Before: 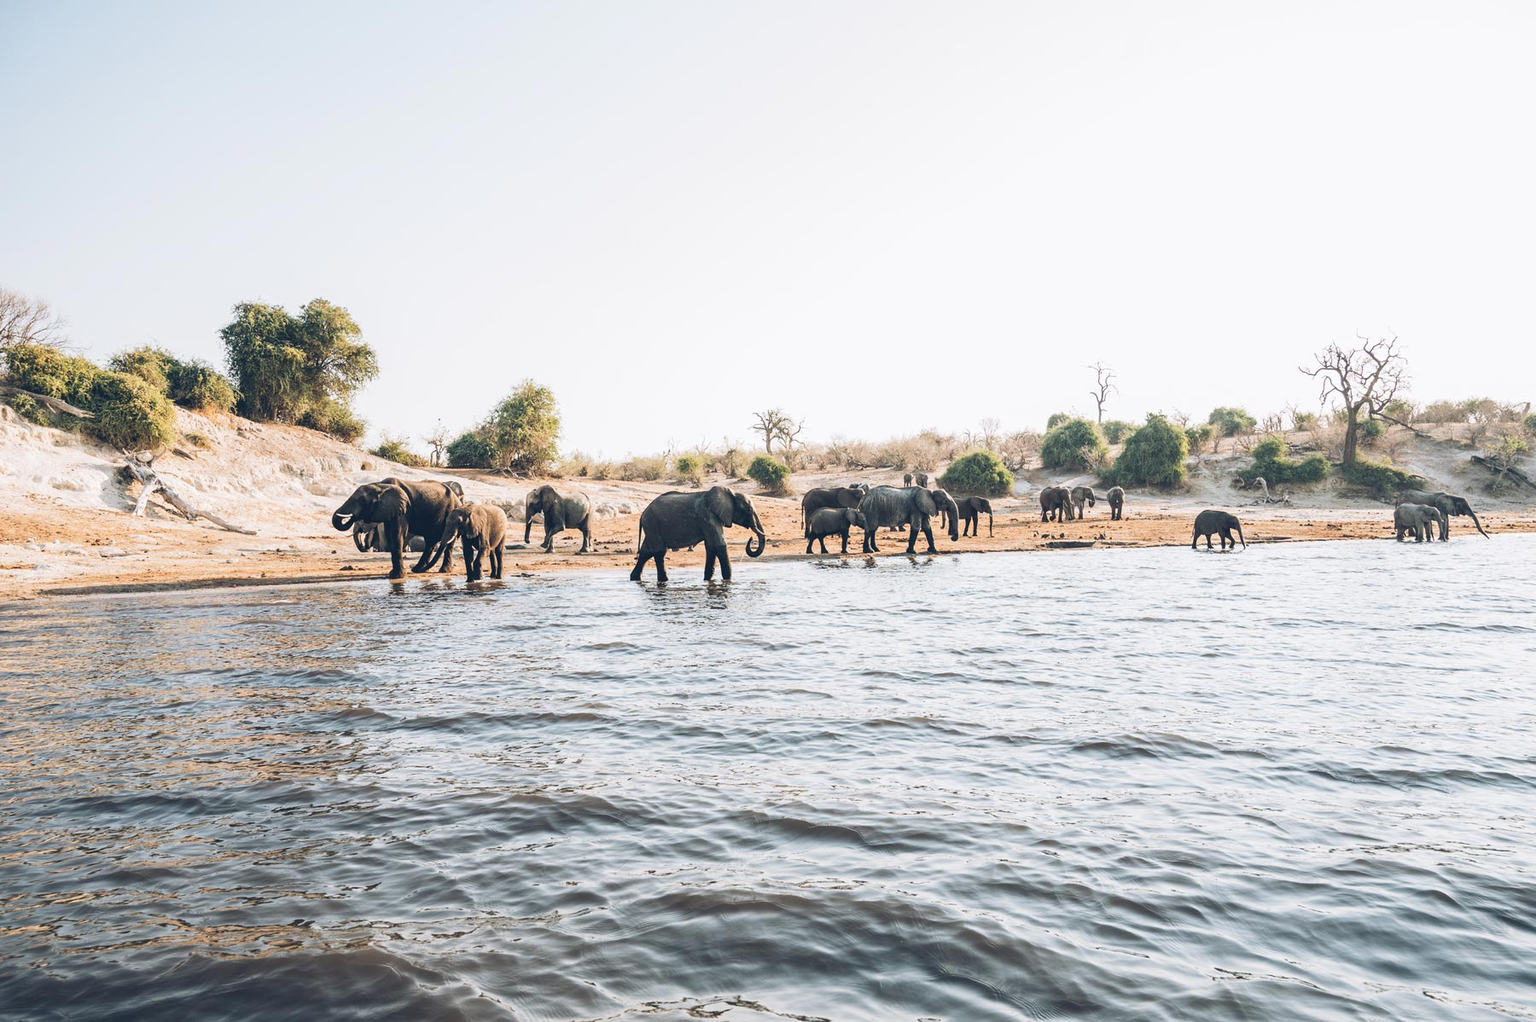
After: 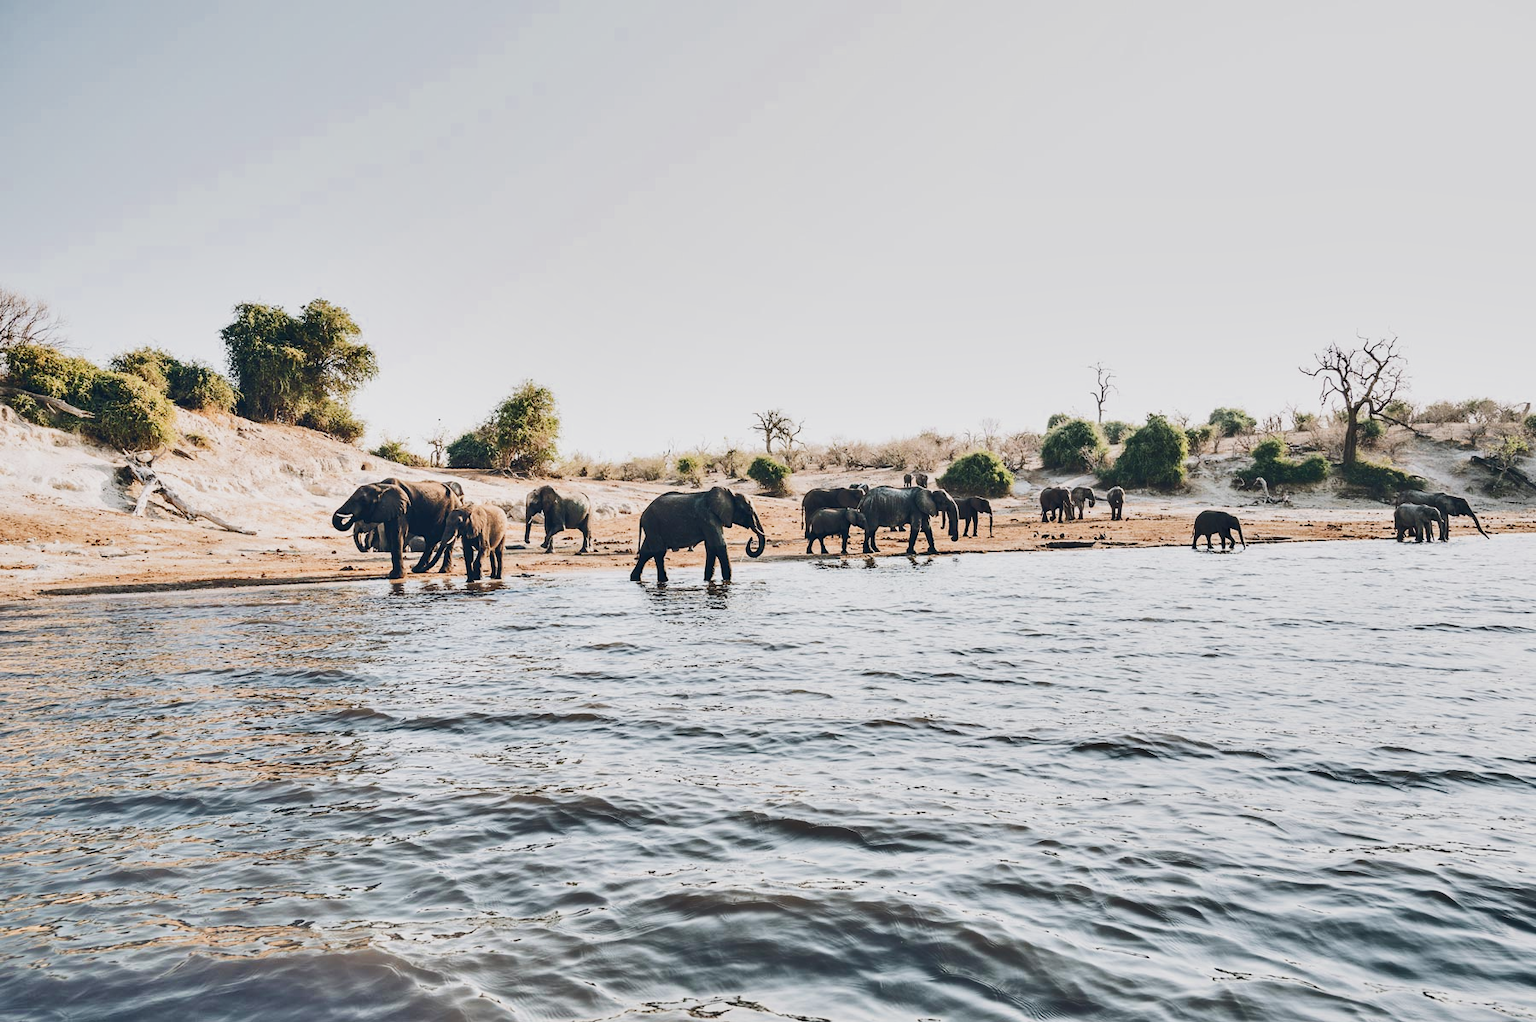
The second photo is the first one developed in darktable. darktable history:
filmic rgb: black relative exposure -7.65 EV, white relative exposure 4.56 EV, hardness 3.61
shadows and highlights: radius 105.92, shadows 44.67, highlights -67.66, highlights color adjustment 32.39%, low approximation 0.01, soften with gaussian
exposure: black level correction 0, exposure 1.102 EV, compensate highlight preservation false
